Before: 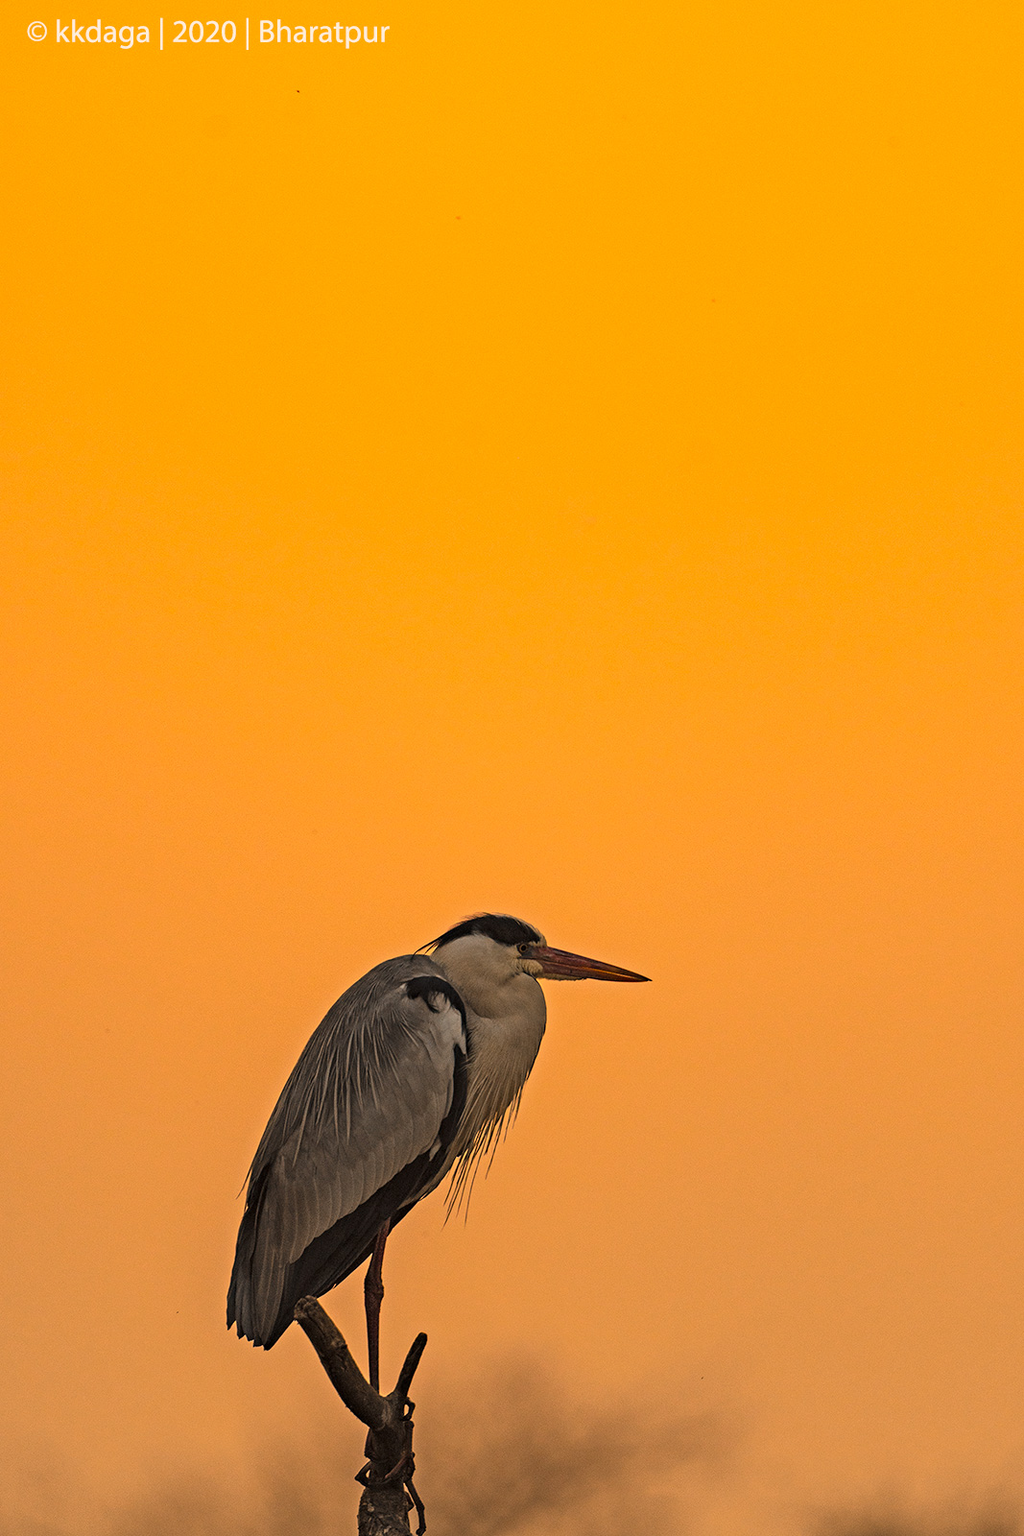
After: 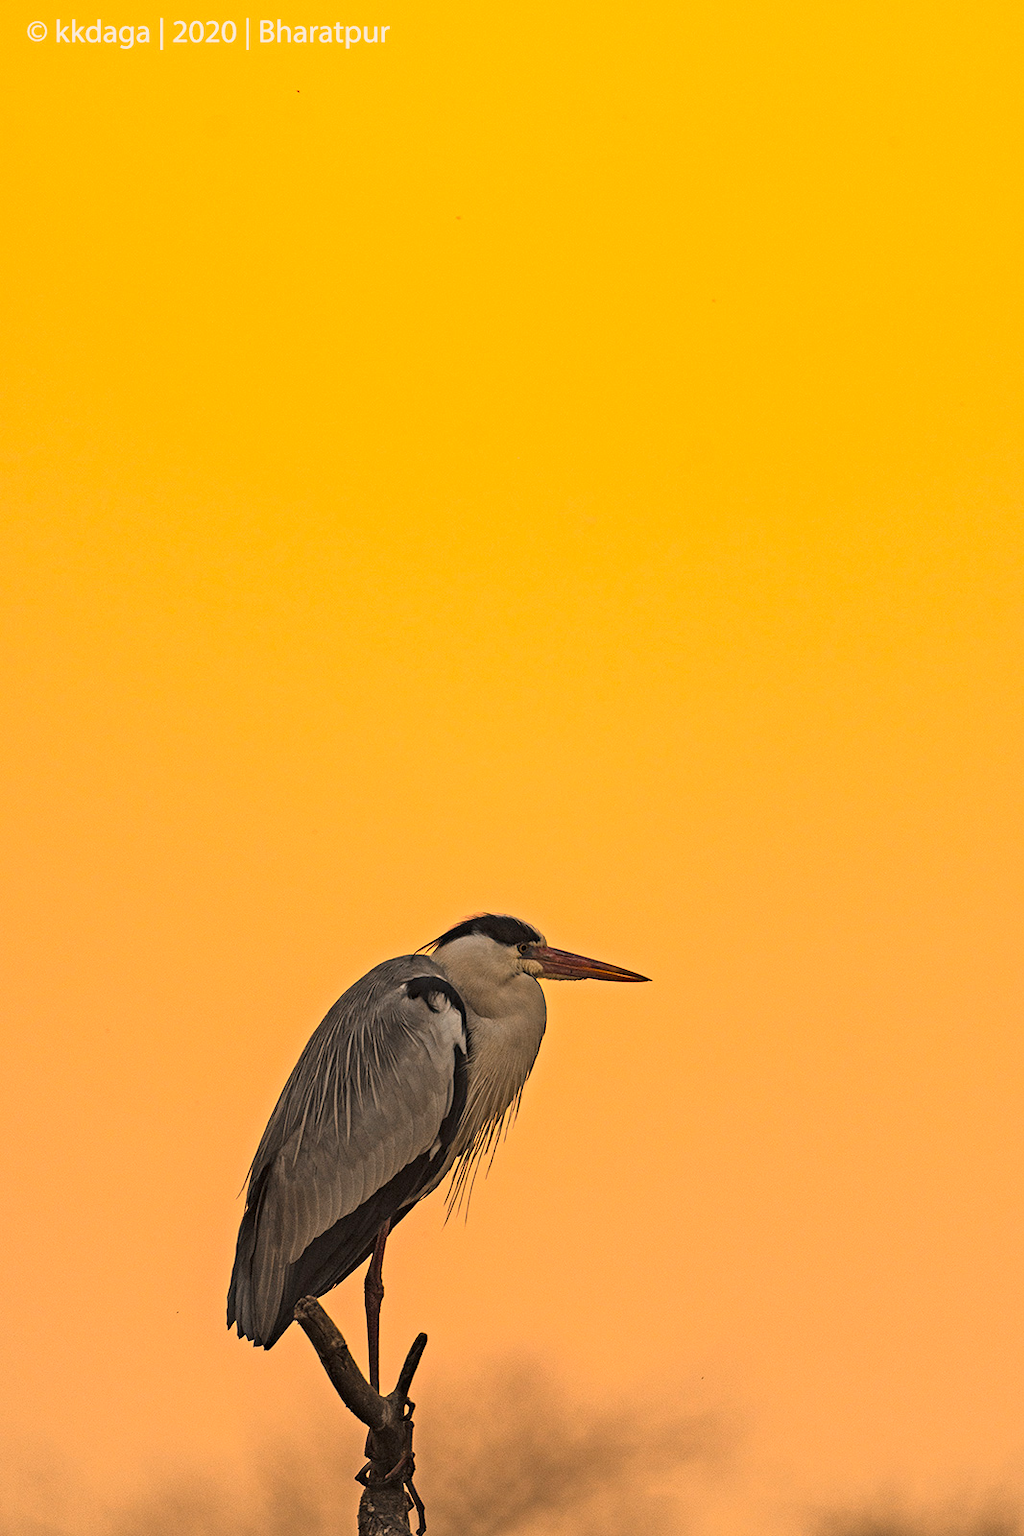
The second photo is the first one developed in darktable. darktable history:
base curve: curves: ch0 [(0, 0) (0.088, 0.125) (0.176, 0.251) (0.354, 0.501) (0.613, 0.749) (1, 0.877)]
